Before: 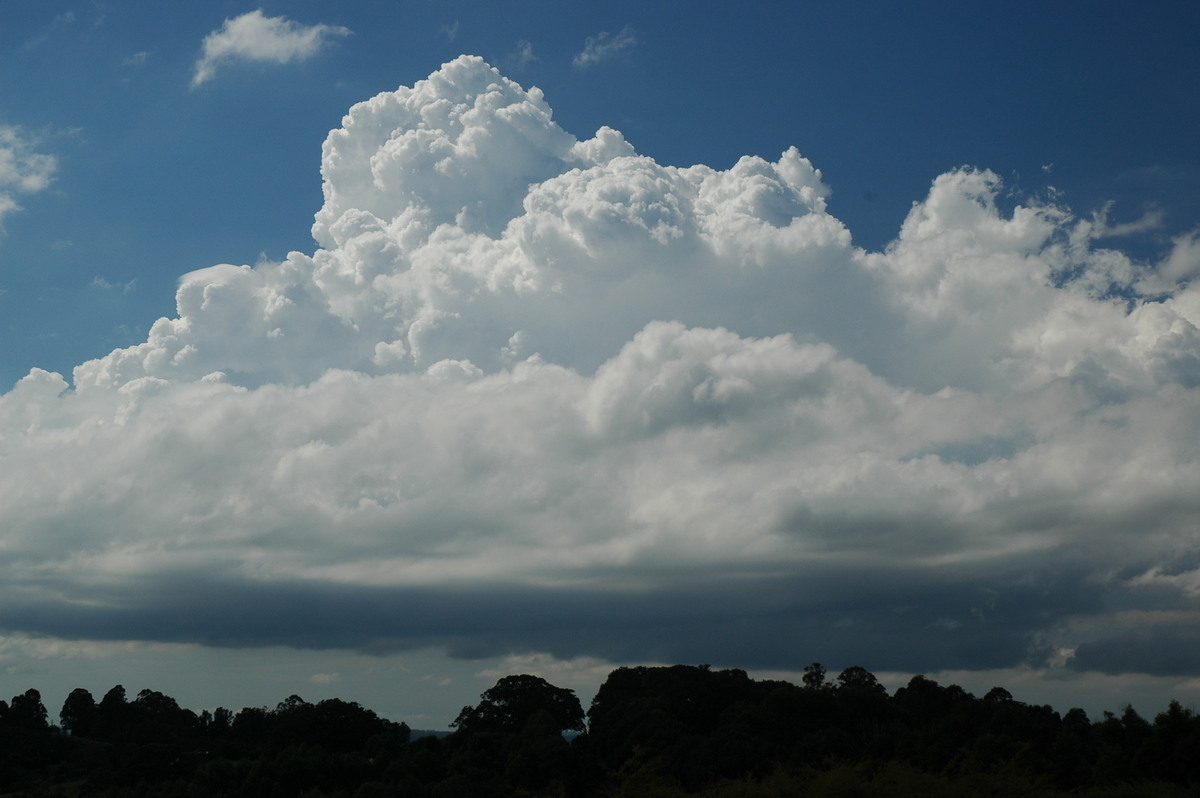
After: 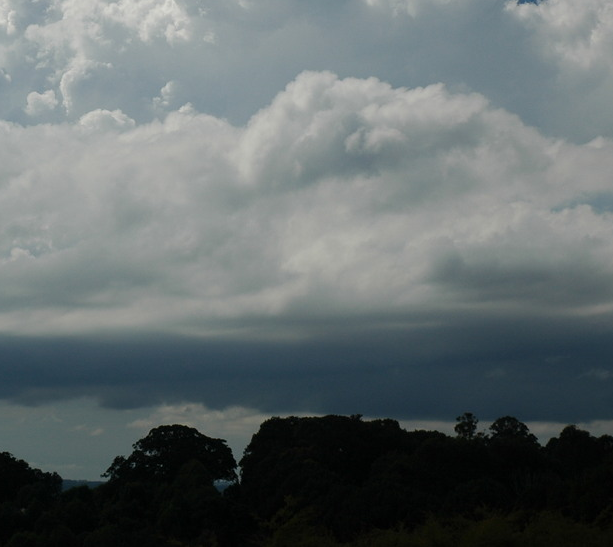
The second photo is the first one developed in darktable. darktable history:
crop and rotate: left 29.078%, top 31.348%, right 19.836%
